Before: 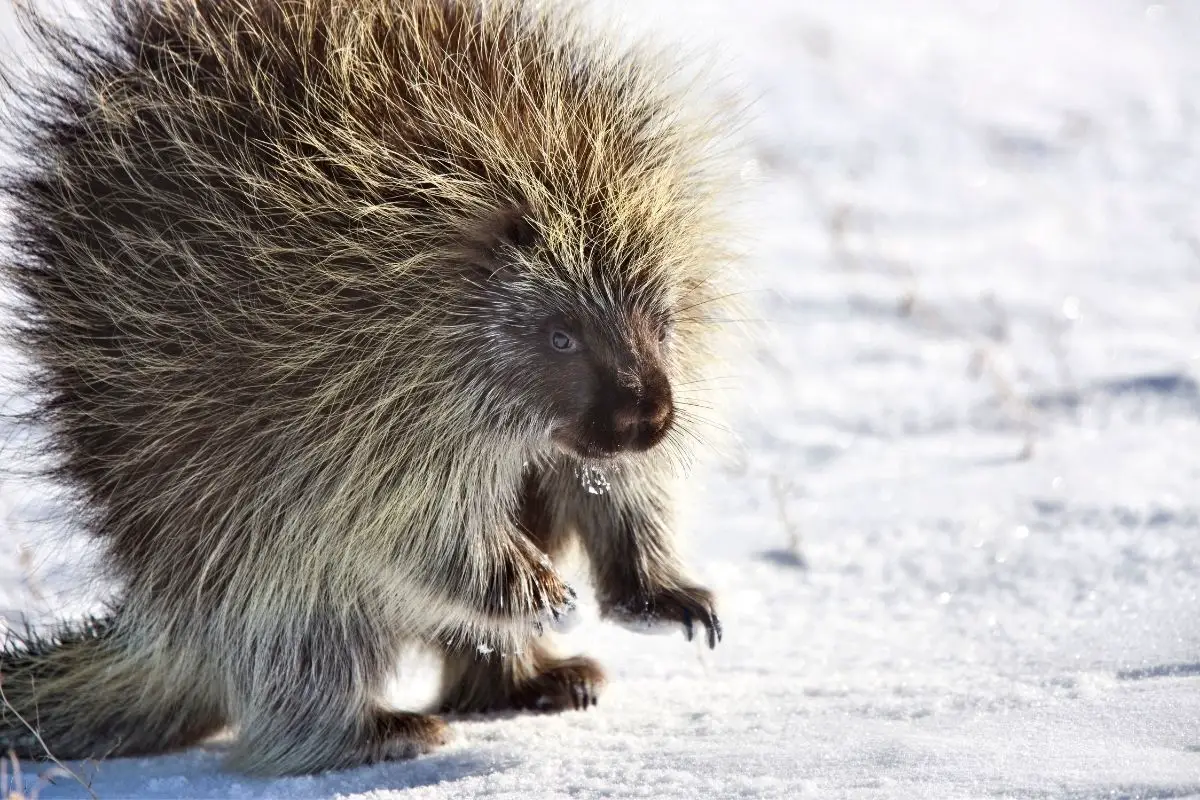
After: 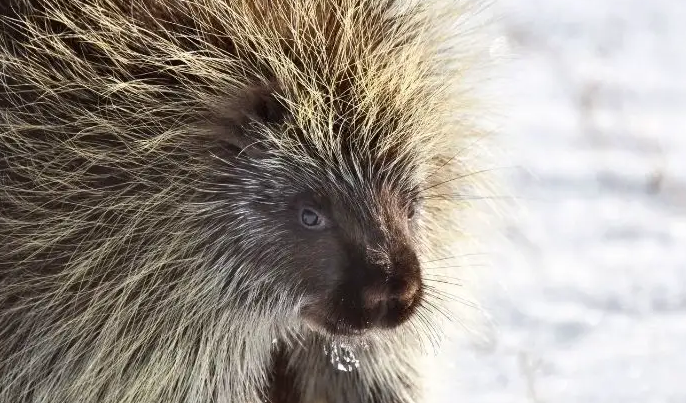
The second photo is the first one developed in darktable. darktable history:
crop: left 20.932%, top 15.471%, right 21.848%, bottom 34.081%
exposure: compensate exposure bias true, compensate highlight preservation false
